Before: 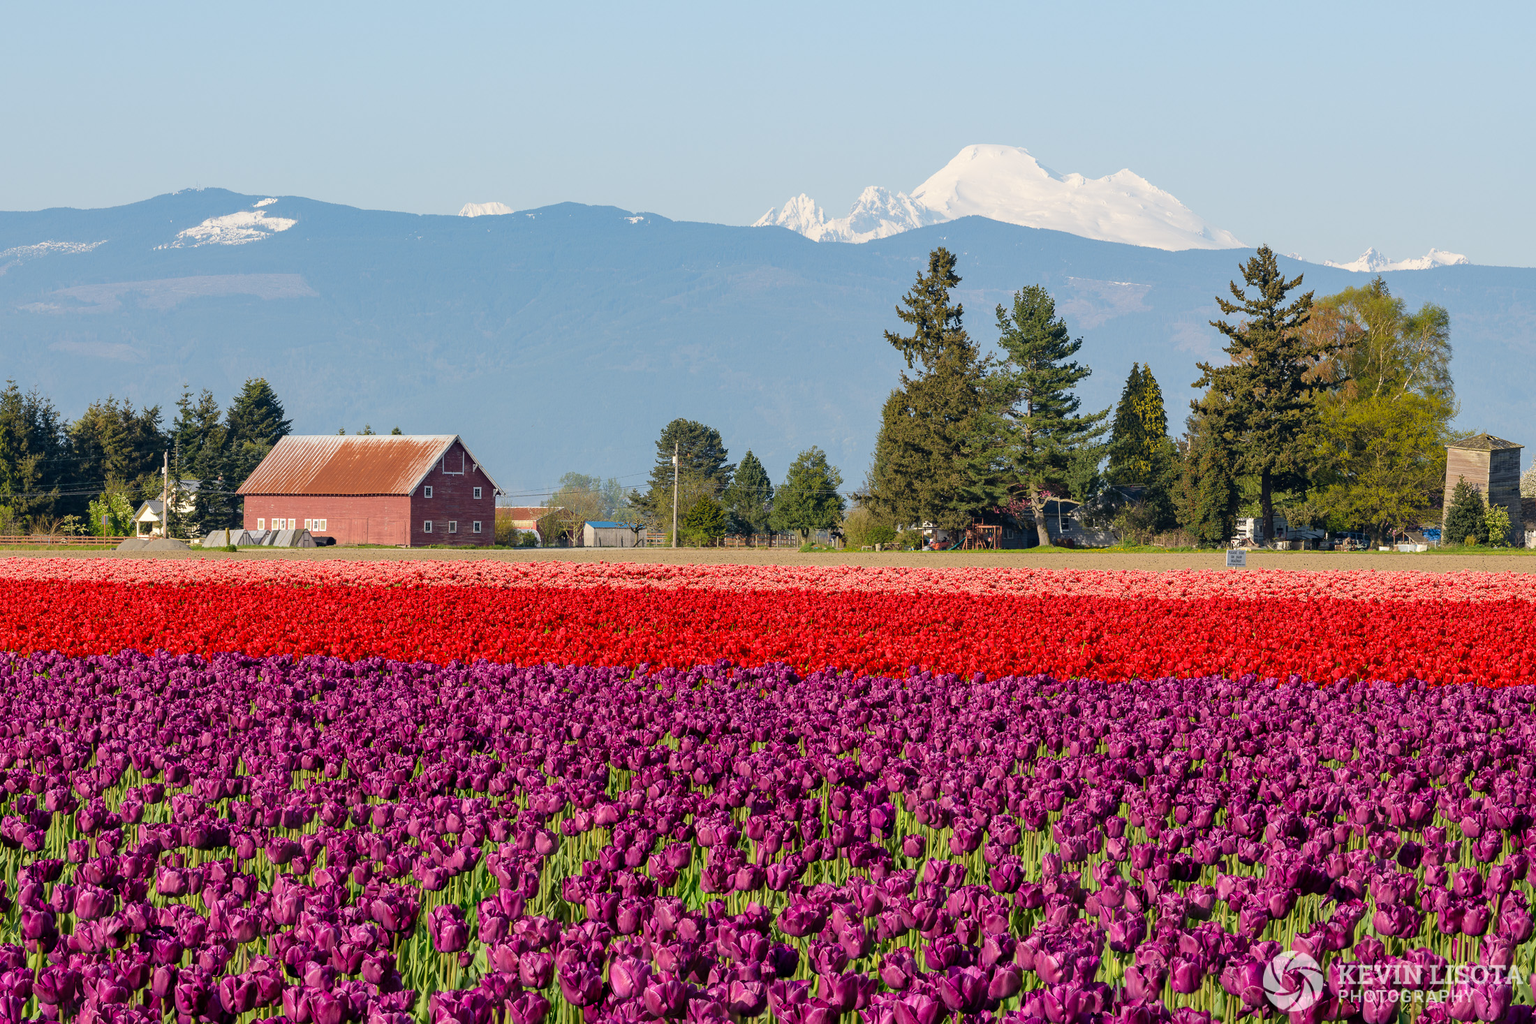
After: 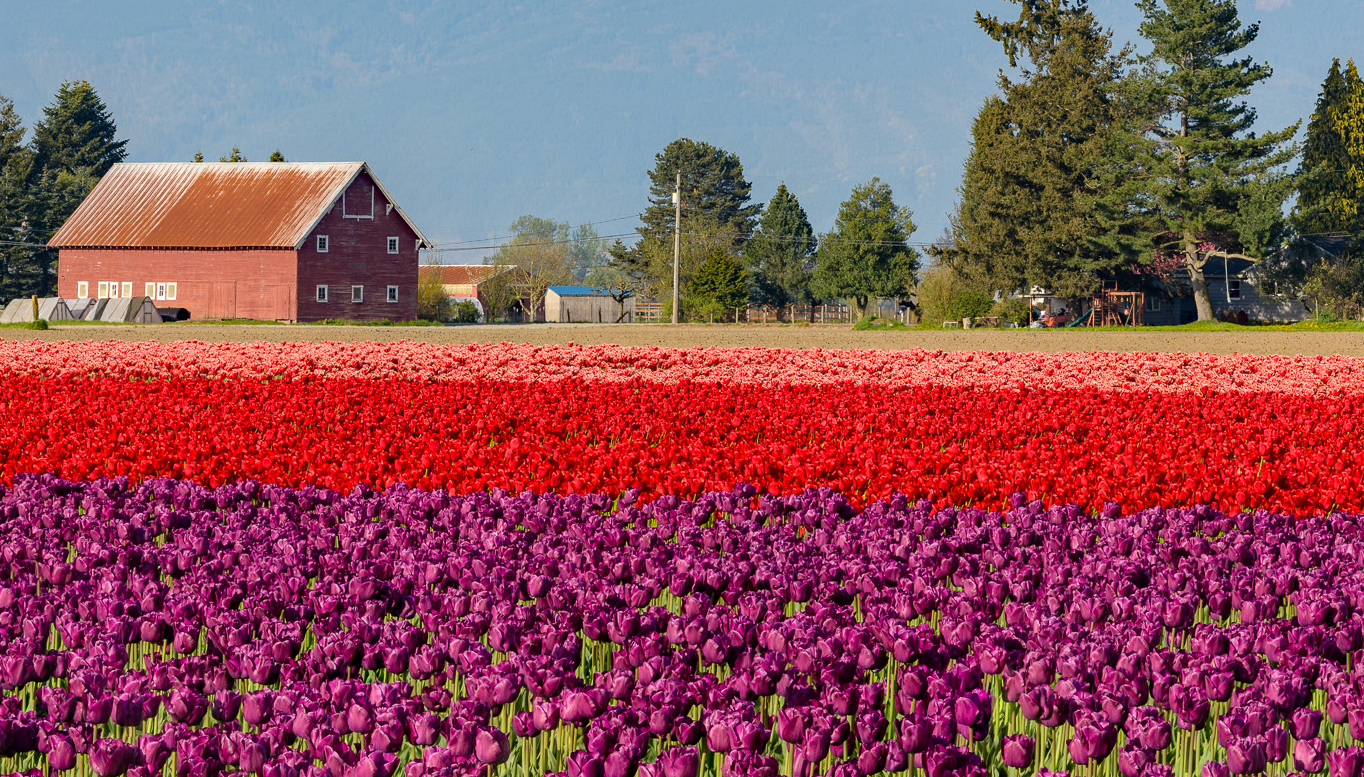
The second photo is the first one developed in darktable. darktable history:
haze removal: strength 0.296, distance 0.249, compatibility mode true, adaptive false
crop: left 13.23%, top 31.474%, right 24.767%, bottom 15.557%
